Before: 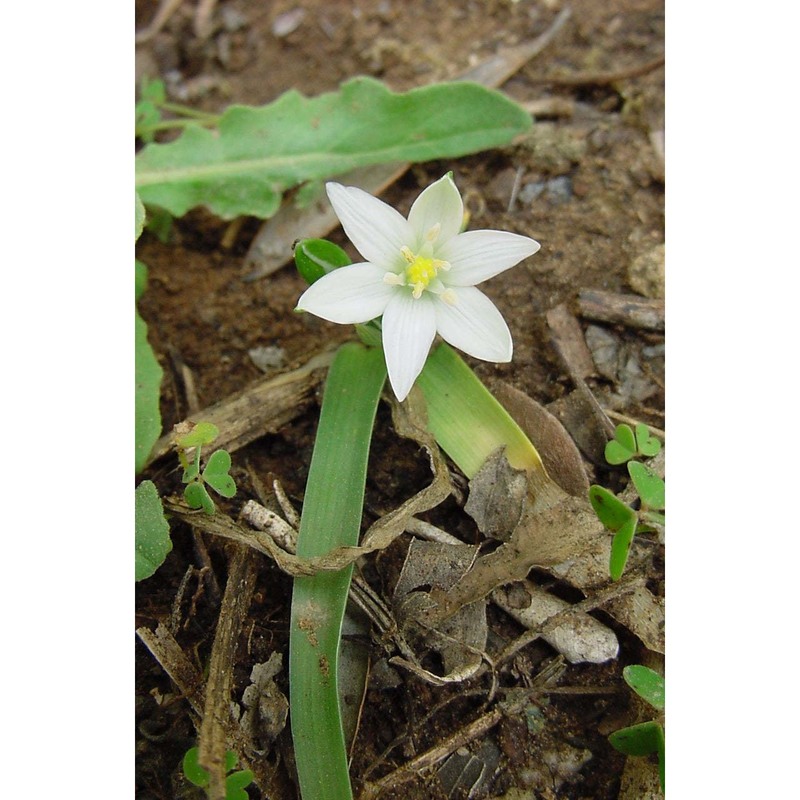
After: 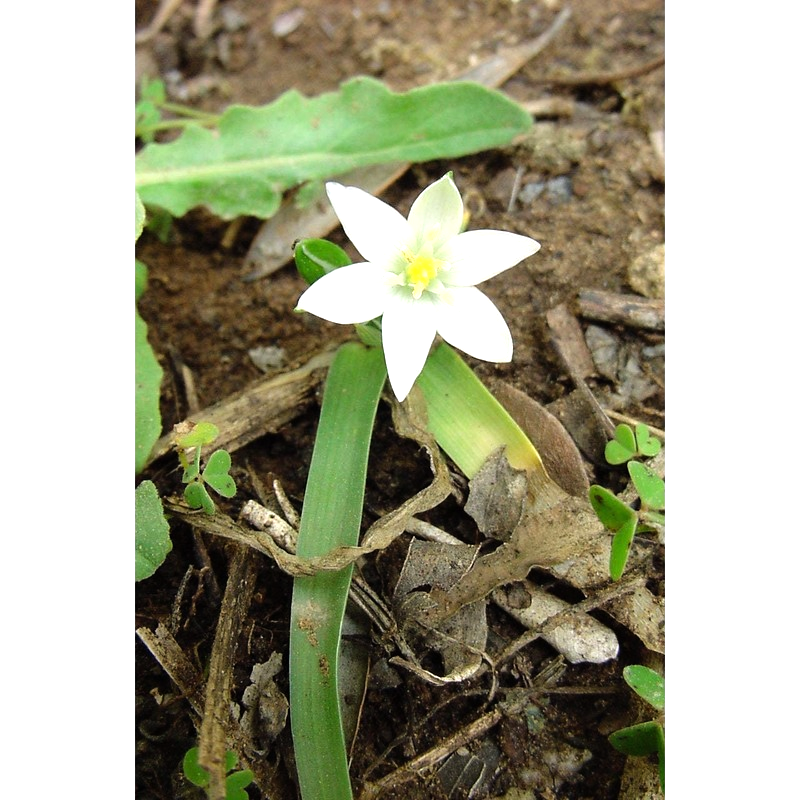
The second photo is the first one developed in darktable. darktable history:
tone equalizer: -8 EV -0.755 EV, -7 EV -0.679 EV, -6 EV -0.566 EV, -5 EV -0.383 EV, -3 EV 0.396 EV, -2 EV 0.6 EV, -1 EV 0.685 EV, +0 EV 0.747 EV, mask exposure compensation -0.49 EV
